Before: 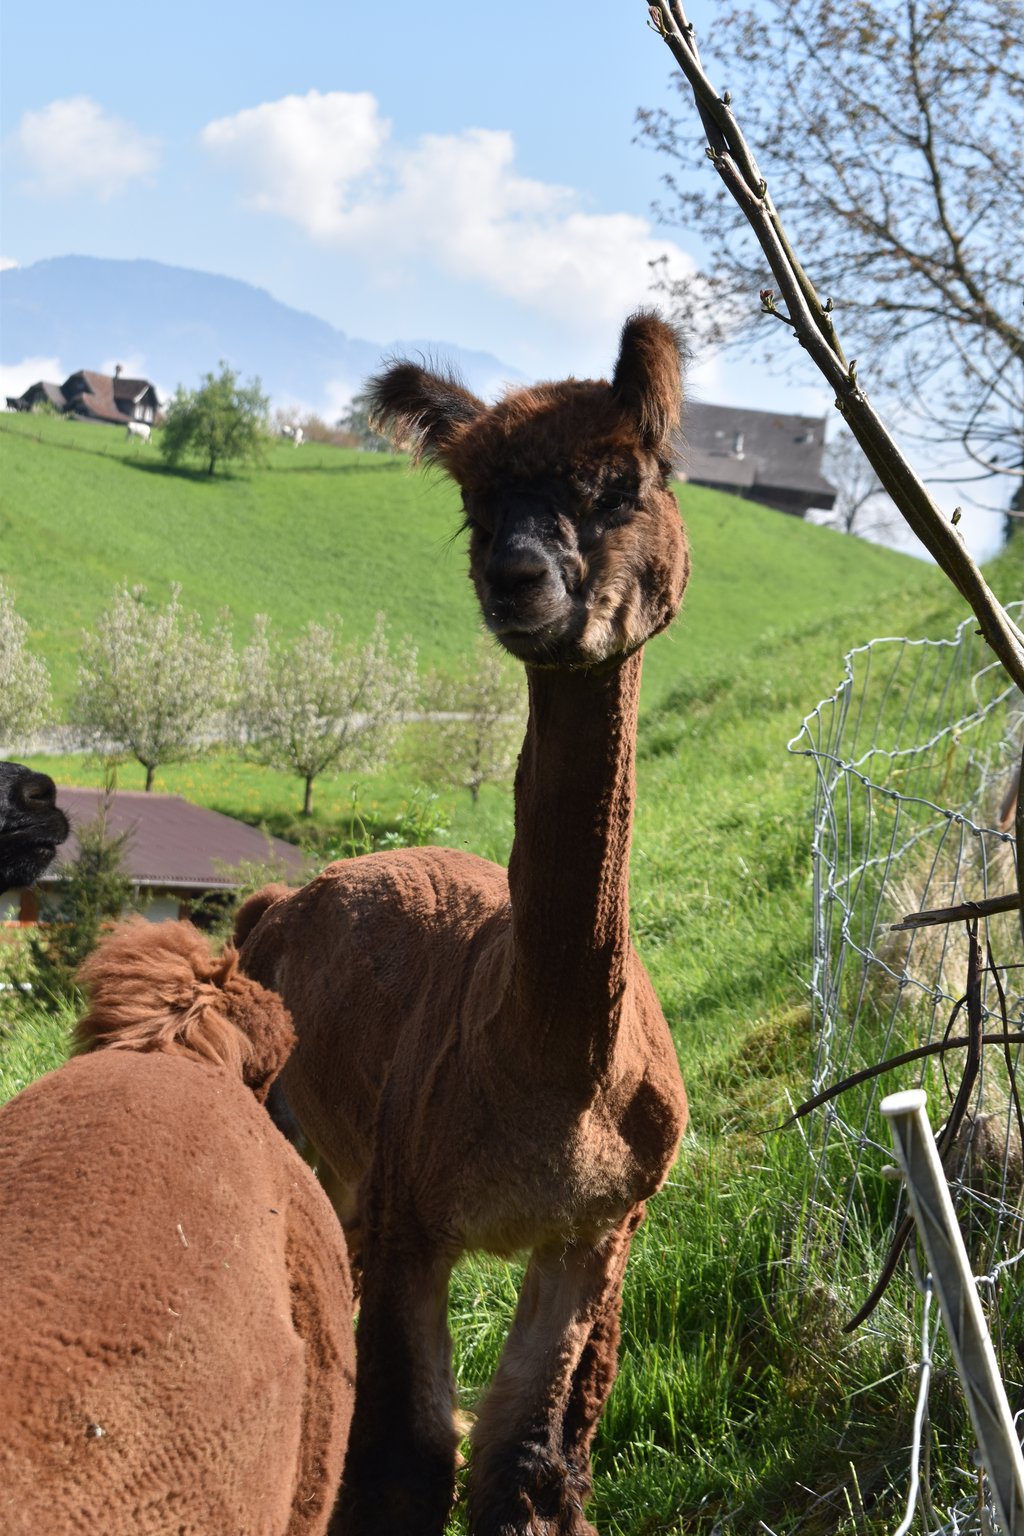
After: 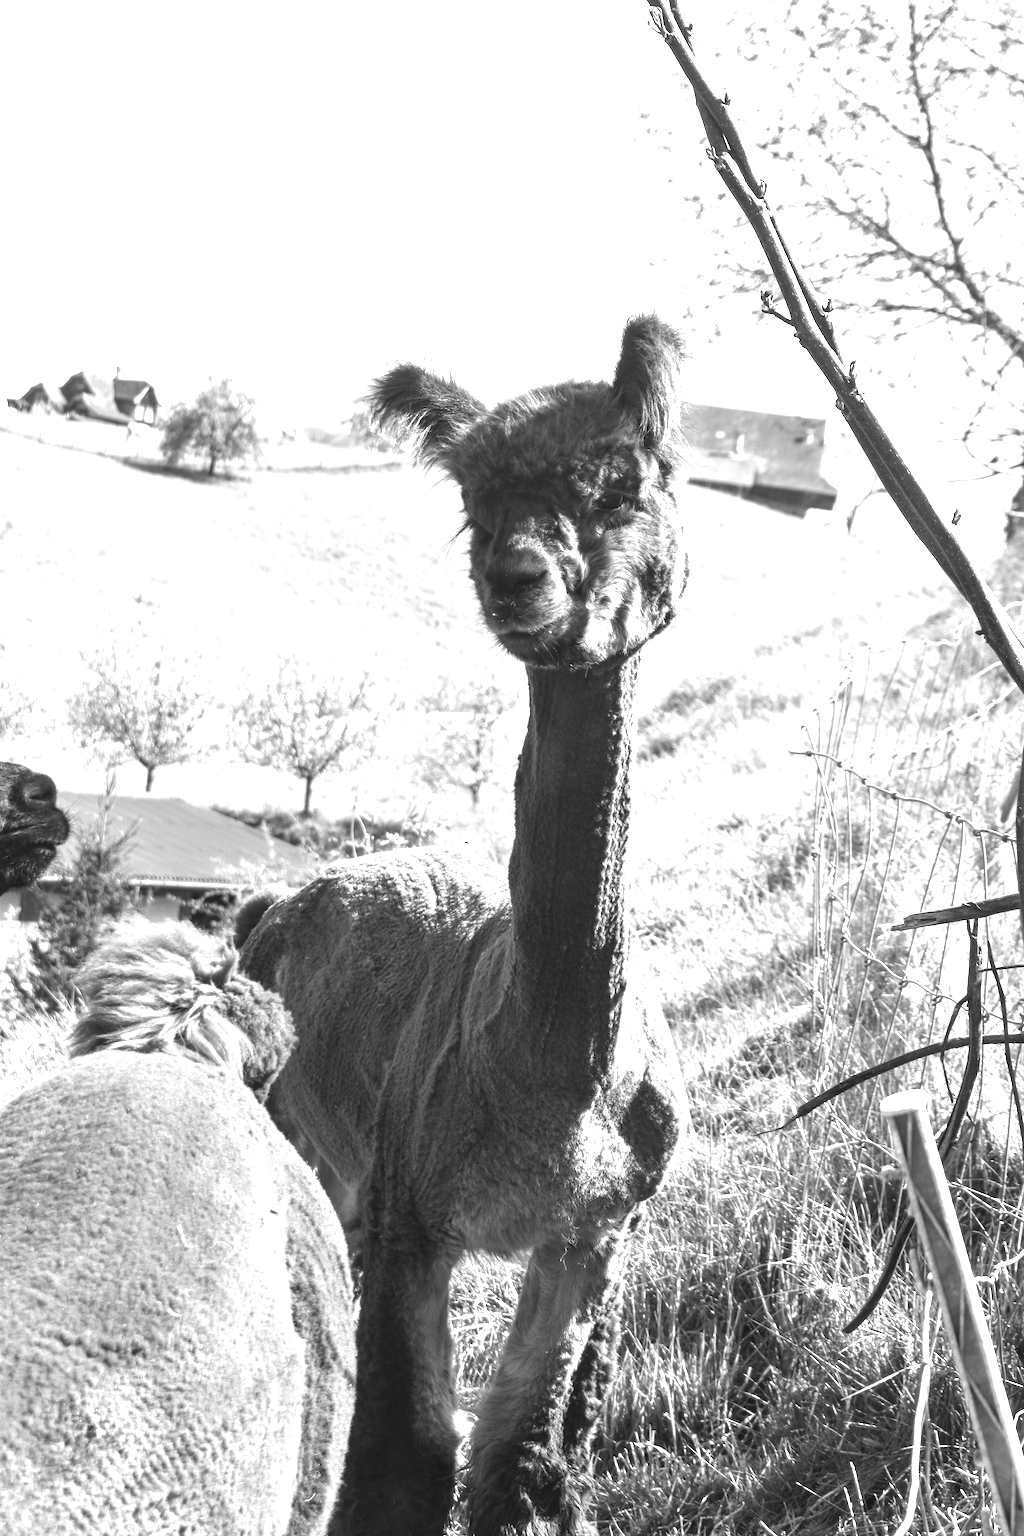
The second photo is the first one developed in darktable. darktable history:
color zones: curves: ch1 [(0, 0.153) (0.143, 0.15) (0.286, 0.151) (0.429, 0.152) (0.571, 0.152) (0.714, 0.151) (0.857, 0.151) (1, 0.153)]
local contrast: on, module defaults
monochrome: a -3.63, b -0.465
exposure: black level correction 0, exposure 1.675 EV, compensate exposure bias true, compensate highlight preservation false
